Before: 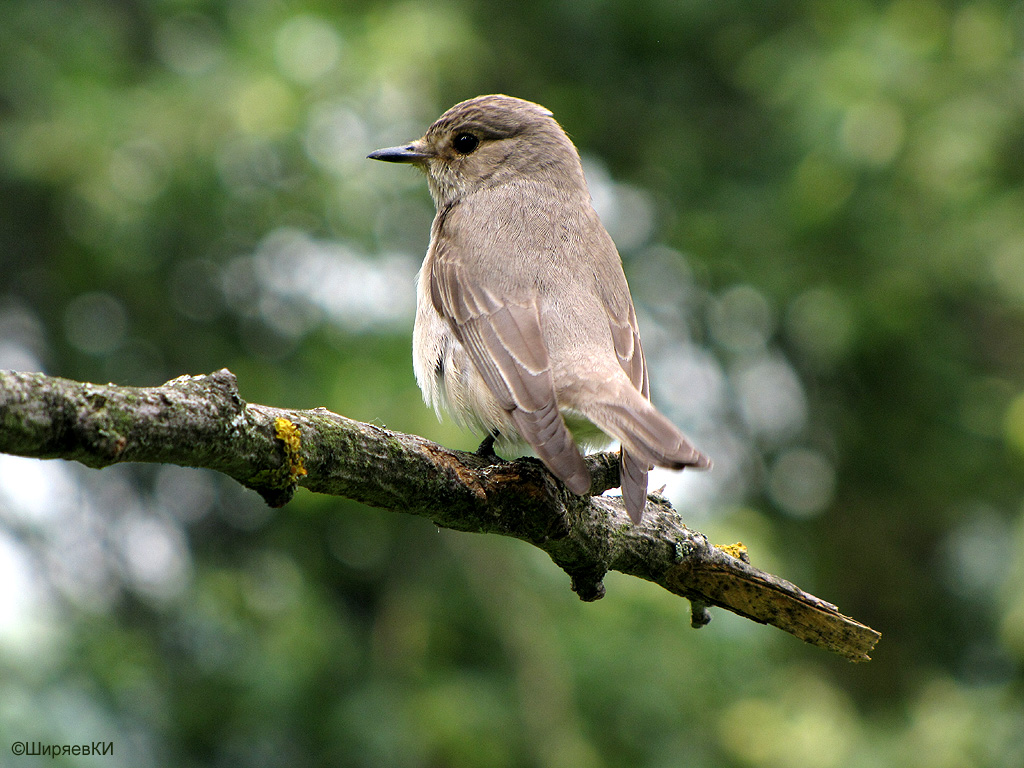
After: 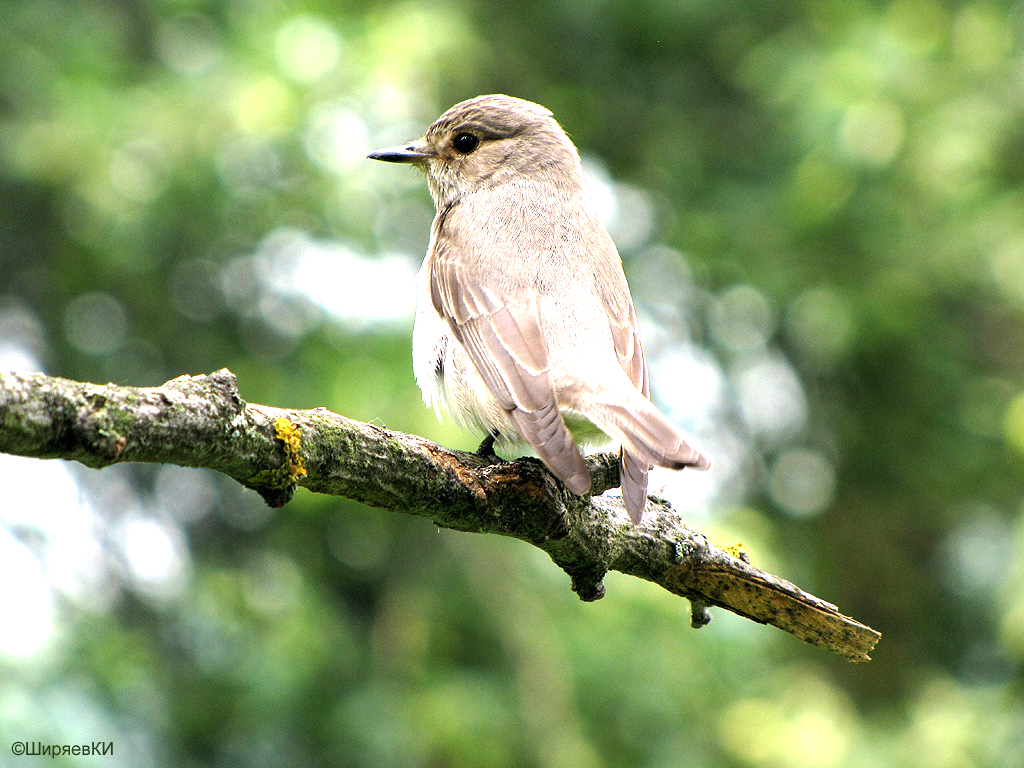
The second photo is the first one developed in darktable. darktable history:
exposure: black level correction 0, exposure 1.182 EV, compensate highlight preservation false
